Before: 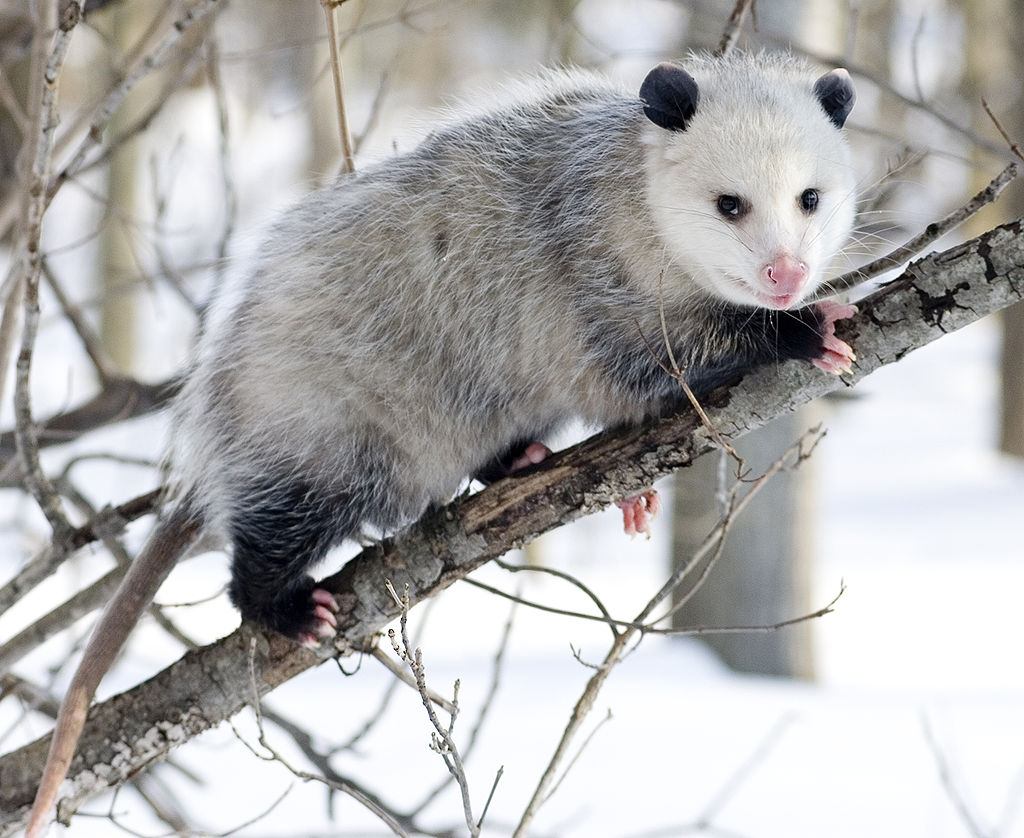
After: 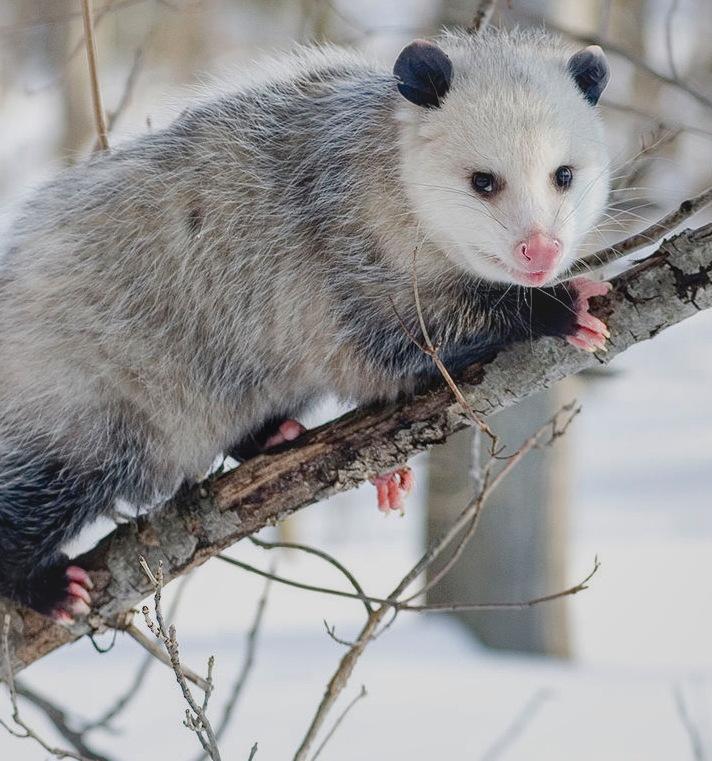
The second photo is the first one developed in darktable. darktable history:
contrast brightness saturation: contrast -0.11
crop and rotate: left 24.034%, top 2.838%, right 6.406%, bottom 6.299%
local contrast: on, module defaults
shadows and highlights: on, module defaults
exposure: exposure -0.153 EV, compensate highlight preservation false
